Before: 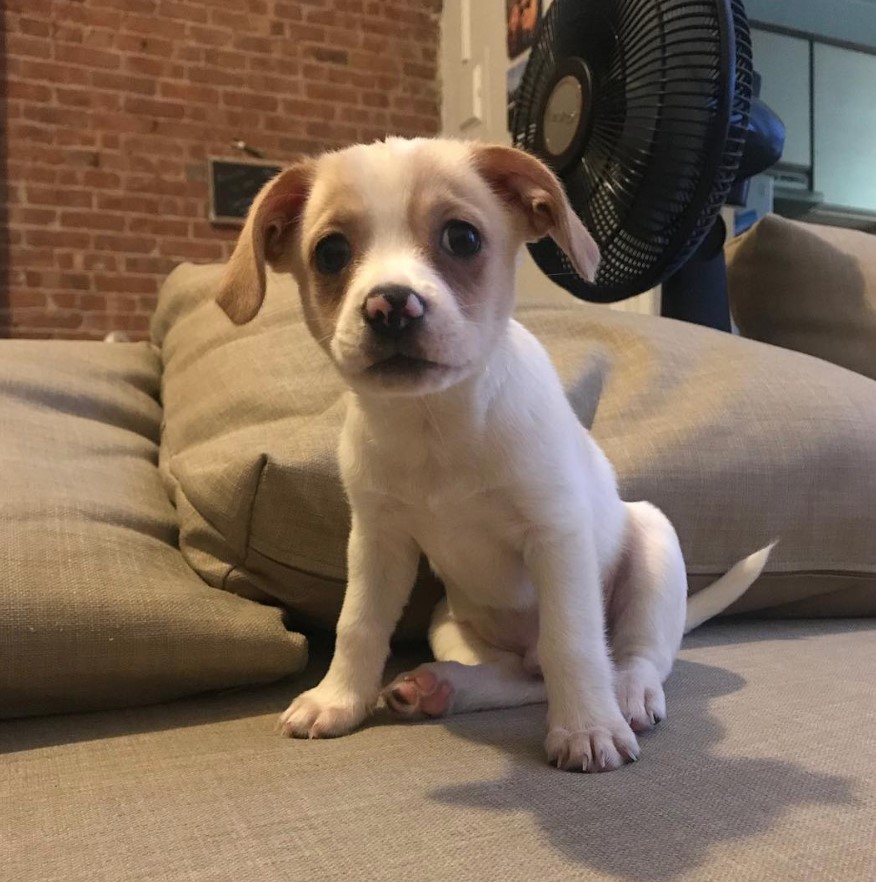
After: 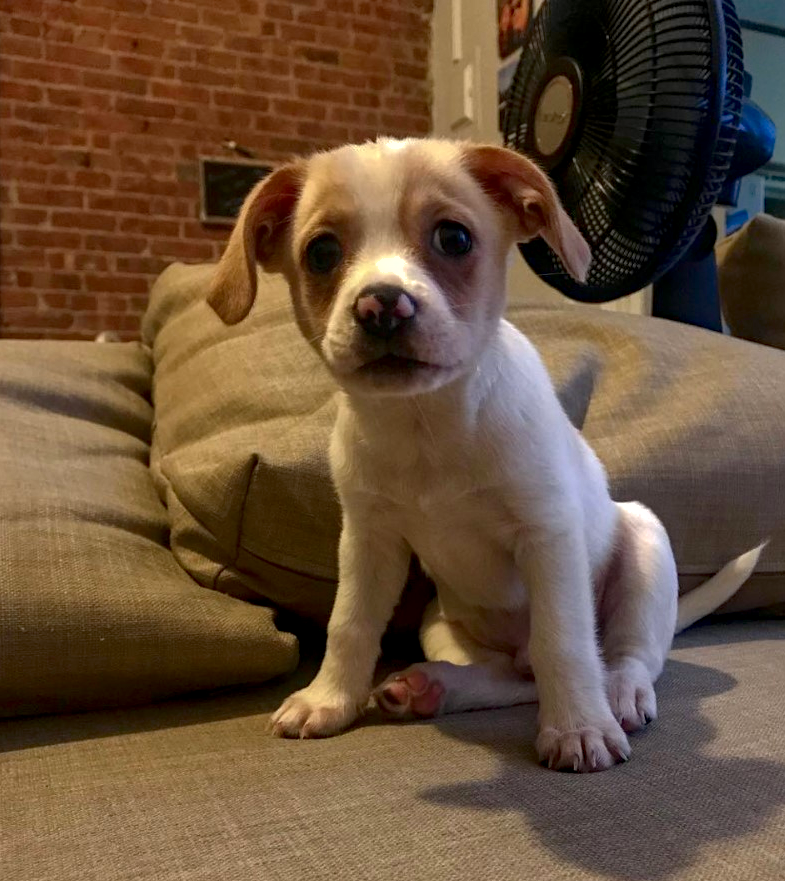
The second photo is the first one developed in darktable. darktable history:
local contrast: on, module defaults
haze removal: compatibility mode true, adaptive false
shadows and highlights: on, module defaults
contrast brightness saturation: brightness -0.217, saturation 0.082
crop and rotate: left 1.244%, right 9.13%
